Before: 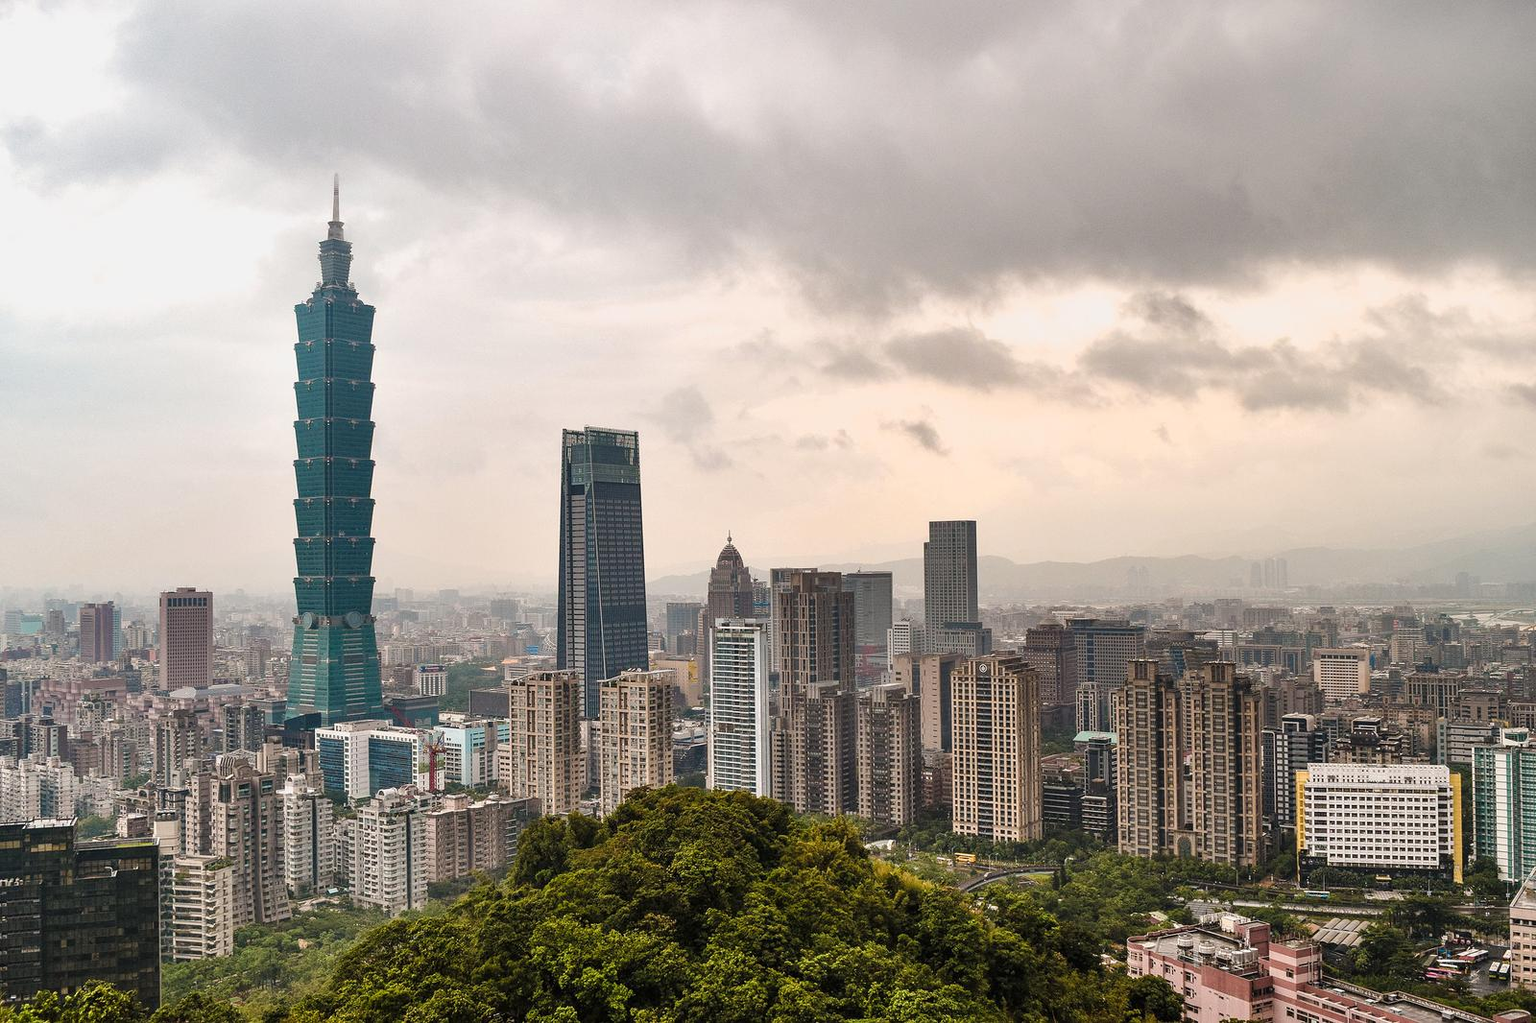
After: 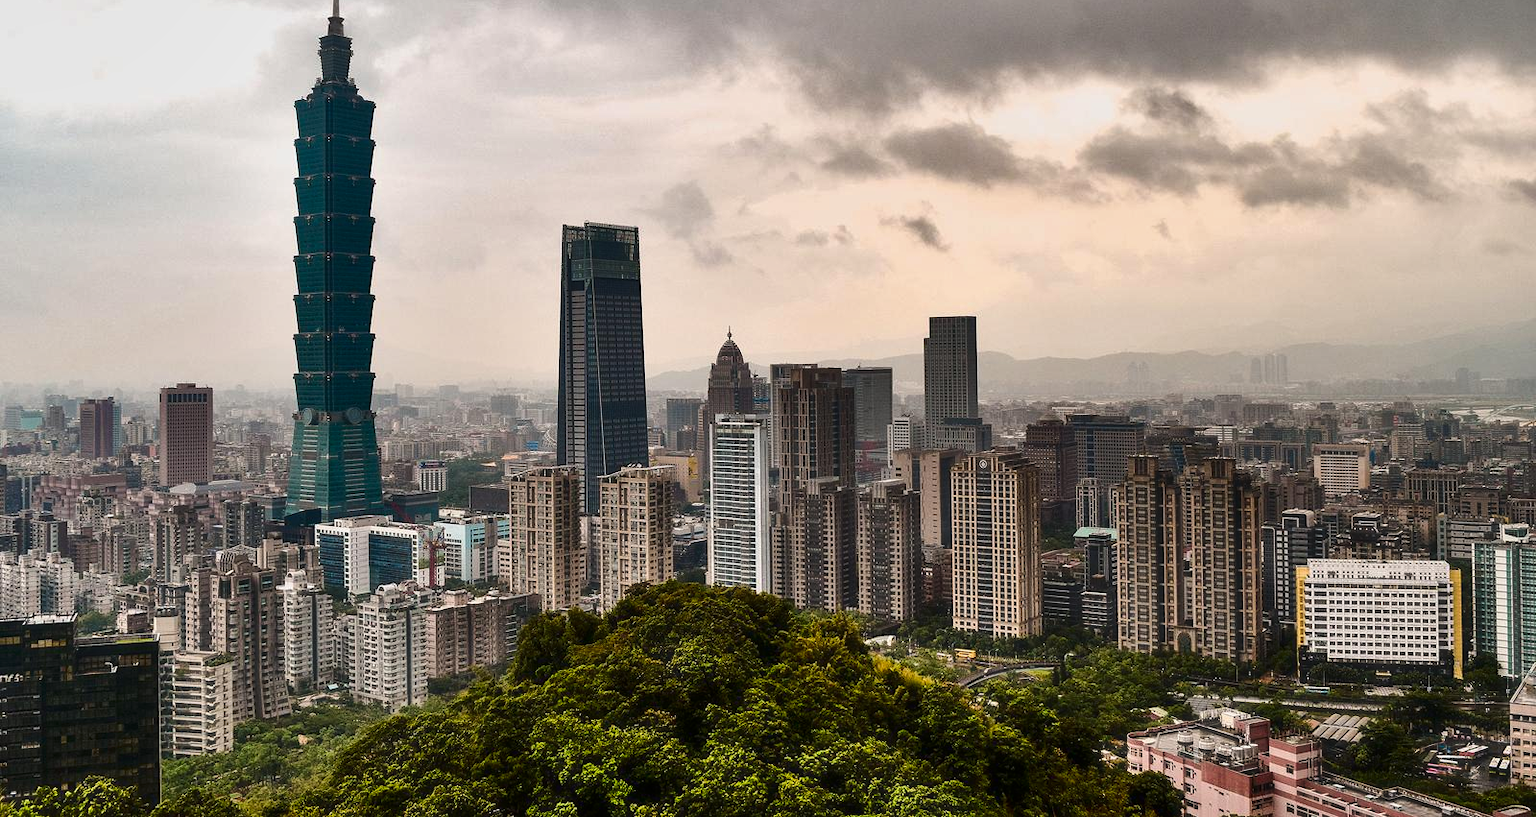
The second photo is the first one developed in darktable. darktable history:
contrast brightness saturation: contrast 0.13, brightness -0.24, saturation 0.14
shadows and highlights: low approximation 0.01, soften with gaussian
crop and rotate: top 19.998%
haze removal: strength -0.1, adaptive false
